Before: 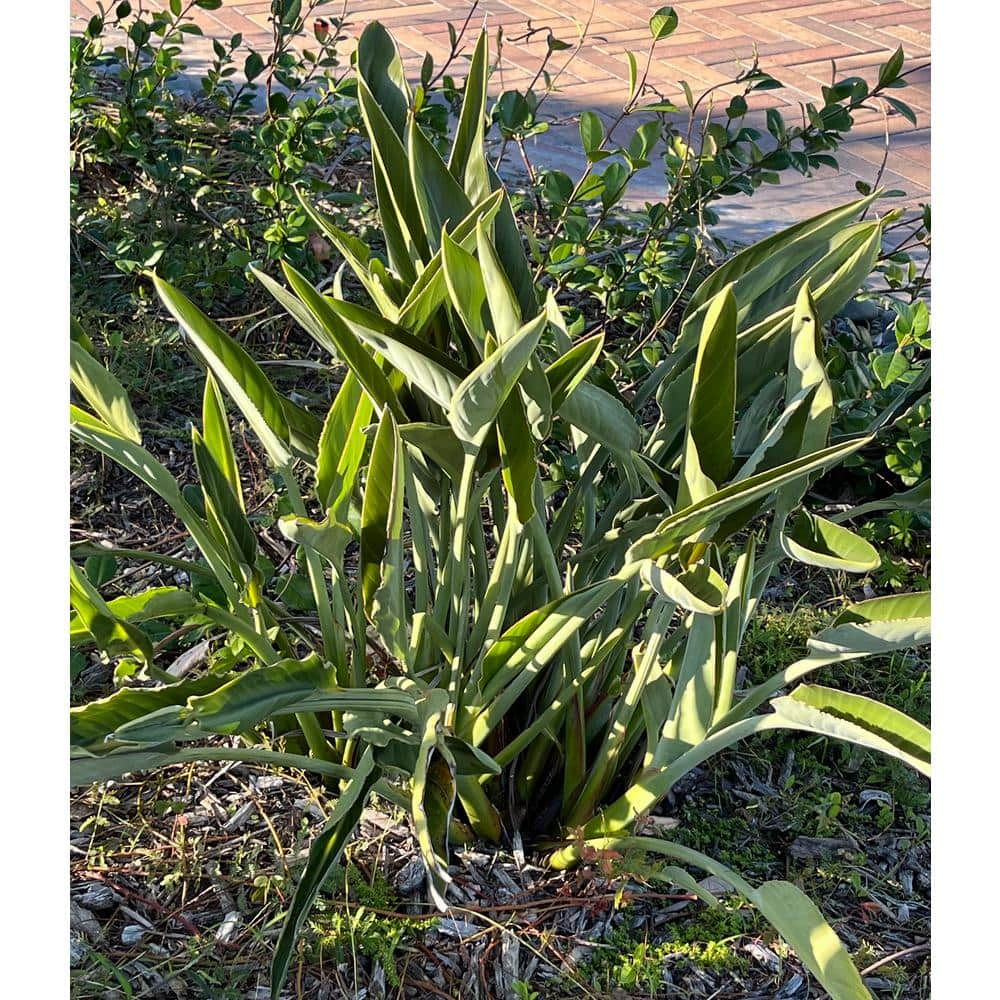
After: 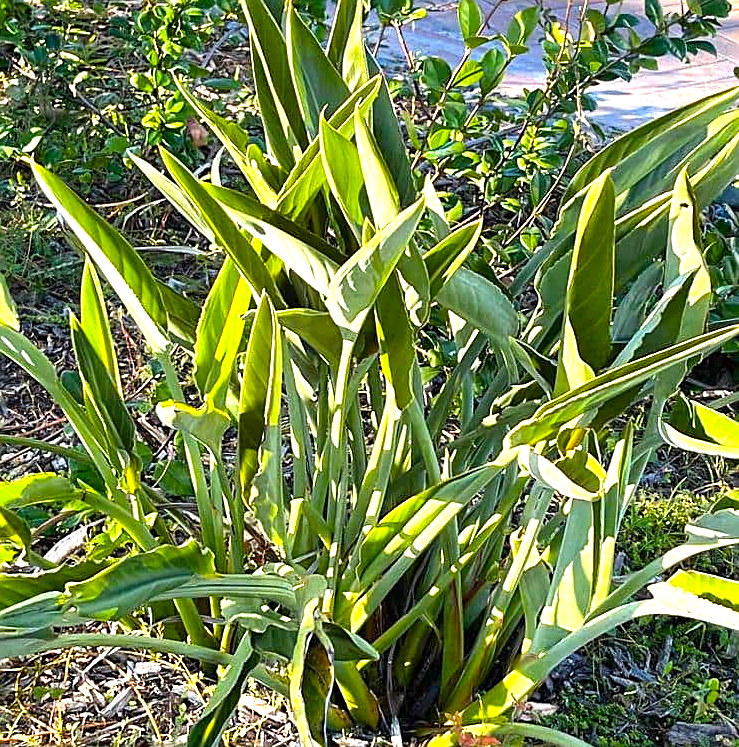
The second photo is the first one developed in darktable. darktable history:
color balance rgb: perceptual saturation grading › global saturation 39.729%
sharpen: amount 0.494
exposure: black level correction 0, exposure 1.199 EV, compensate highlight preservation false
crop and rotate: left 12.203%, top 11.419%, right 13.799%, bottom 13.792%
